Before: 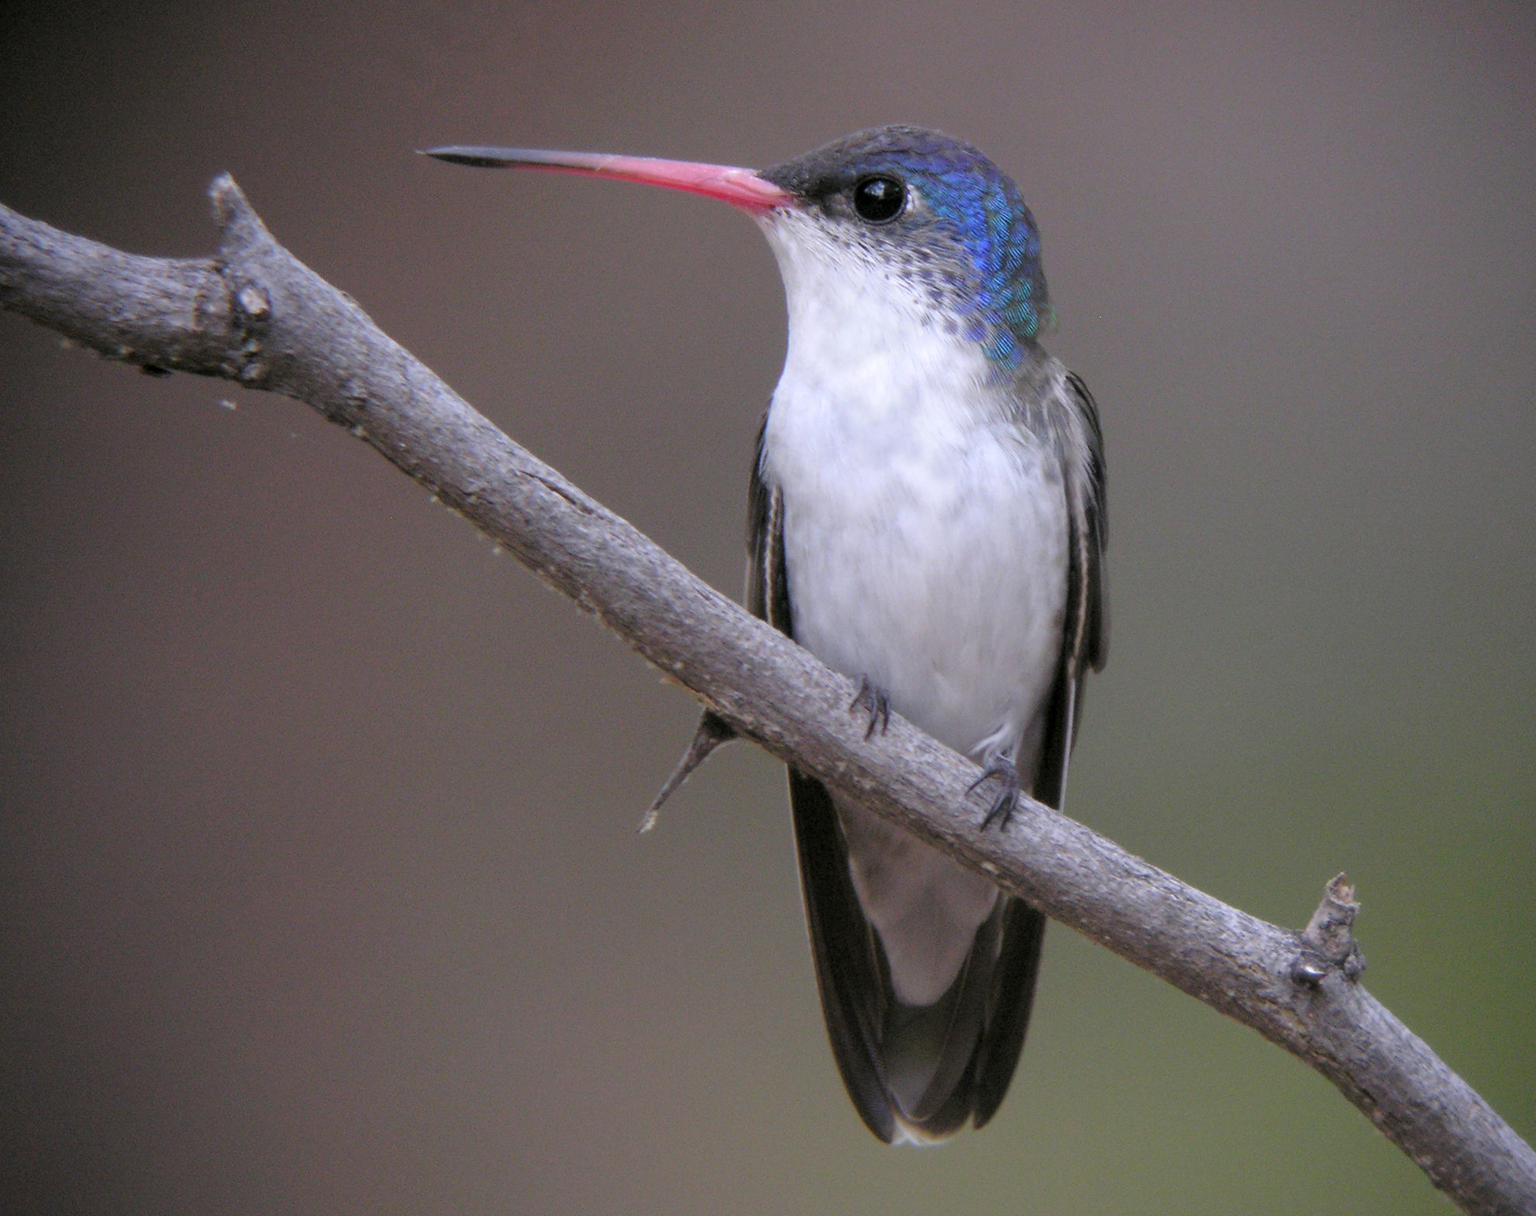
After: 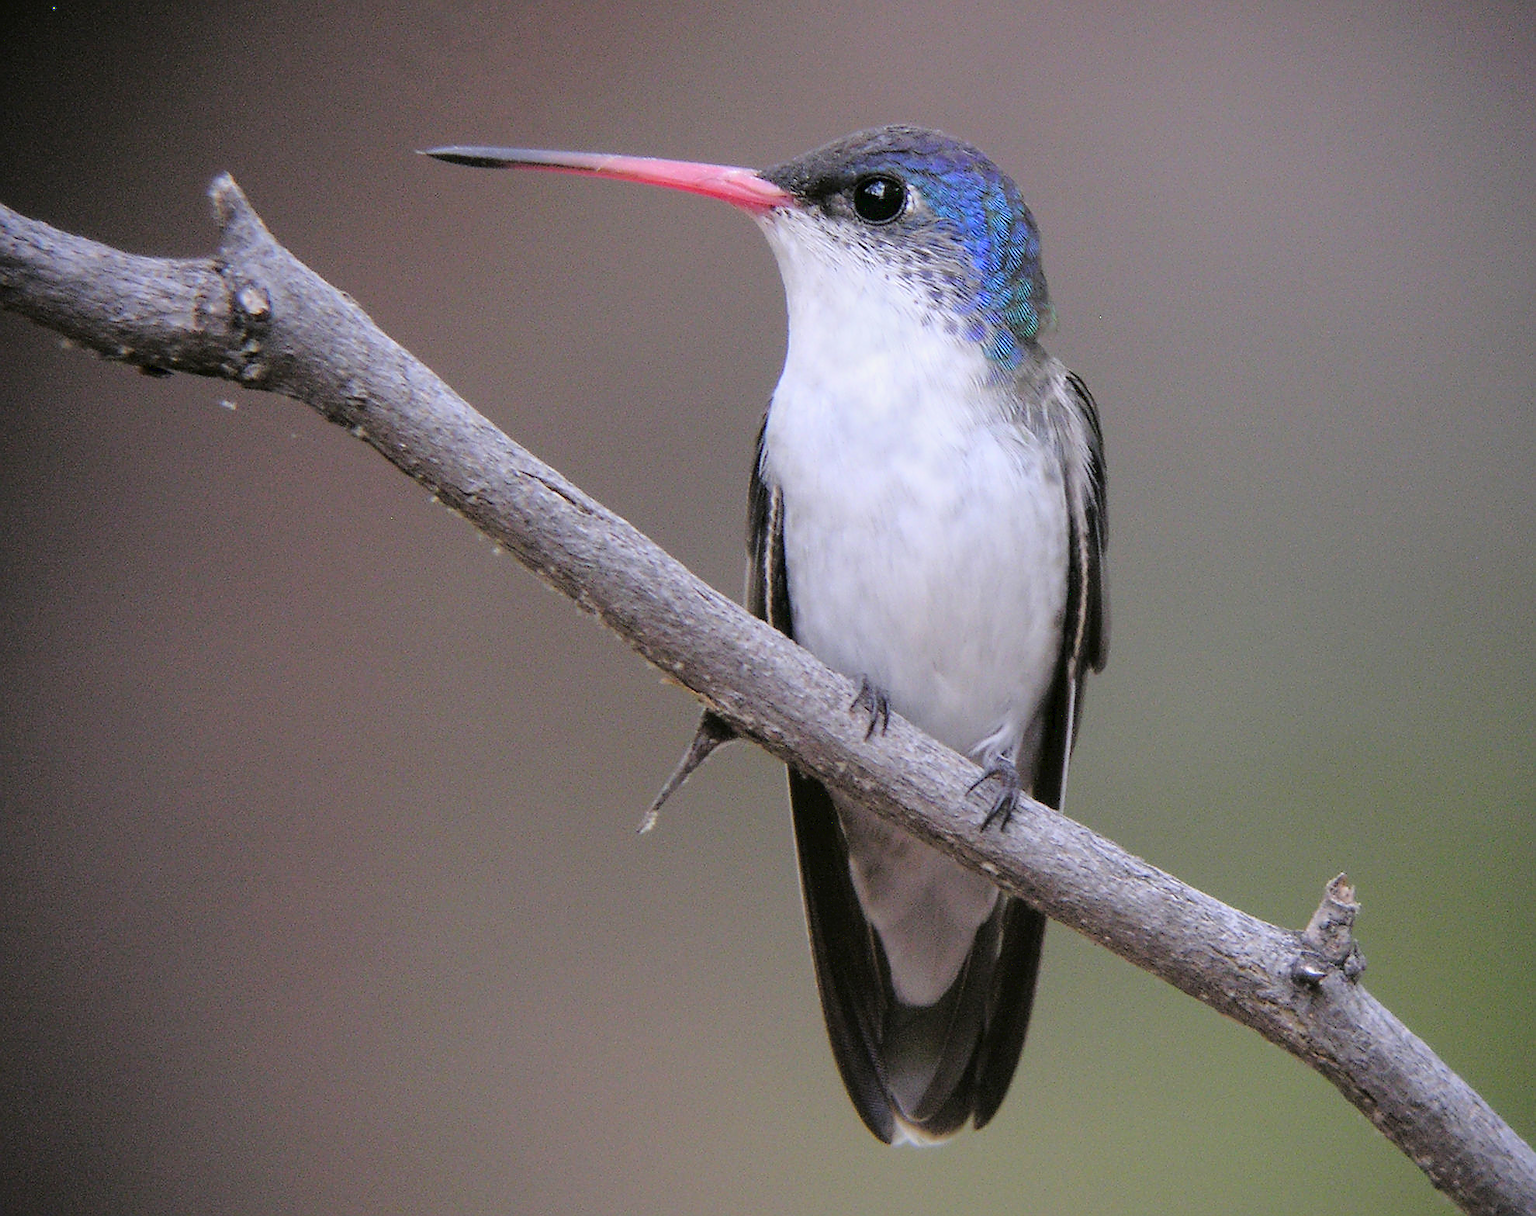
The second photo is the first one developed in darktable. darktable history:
sharpen: radius 1.421, amount 1.252, threshold 0.625
contrast brightness saturation: contrast 0.05
tone curve: curves: ch0 [(0, 0.021) (0.049, 0.044) (0.152, 0.14) (0.328, 0.377) (0.473, 0.543) (0.641, 0.705) (0.868, 0.887) (1, 0.969)]; ch1 [(0, 0) (0.322, 0.328) (0.43, 0.425) (0.474, 0.466) (0.502, 0.503) (0.522, 0.526) (0.564, 0.591) (0.602, 0.632) (0.677, 0.701) (0.859, 0.885) (1, 1)]; ch2 [(0, 0) (0.33, 0.301) (0.447, 0.44) (0.487, 0.496) (0.502, 0.516) (0.535, 0.554) (0.565, 0.598) (0.618, 0.629) (1, 1)]
